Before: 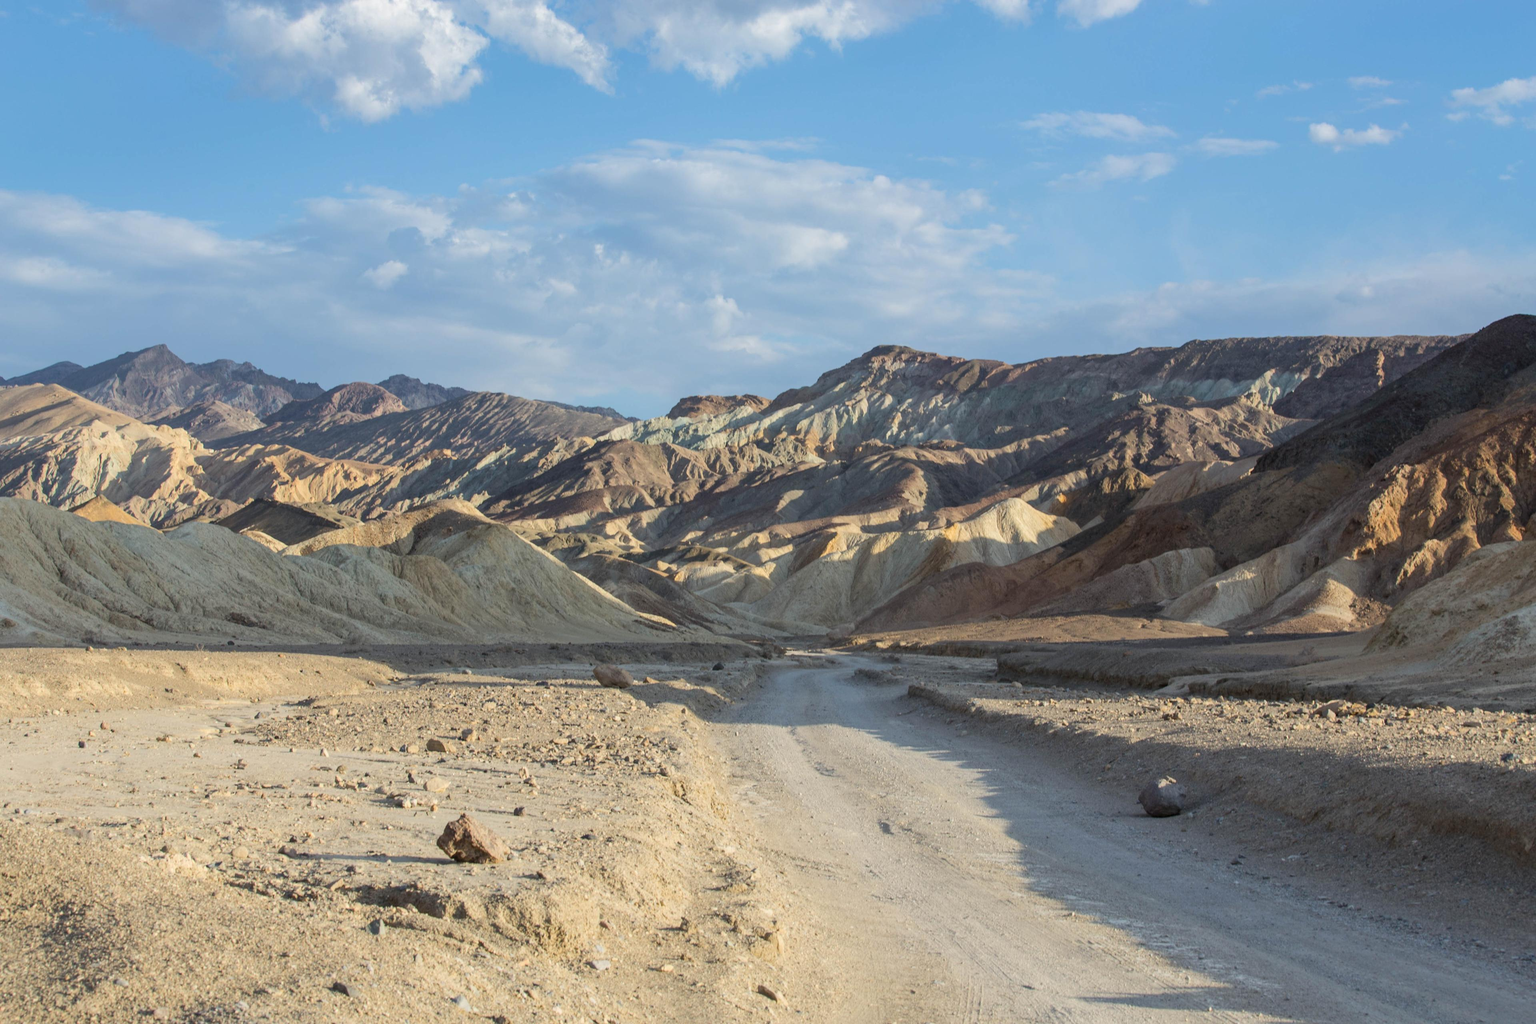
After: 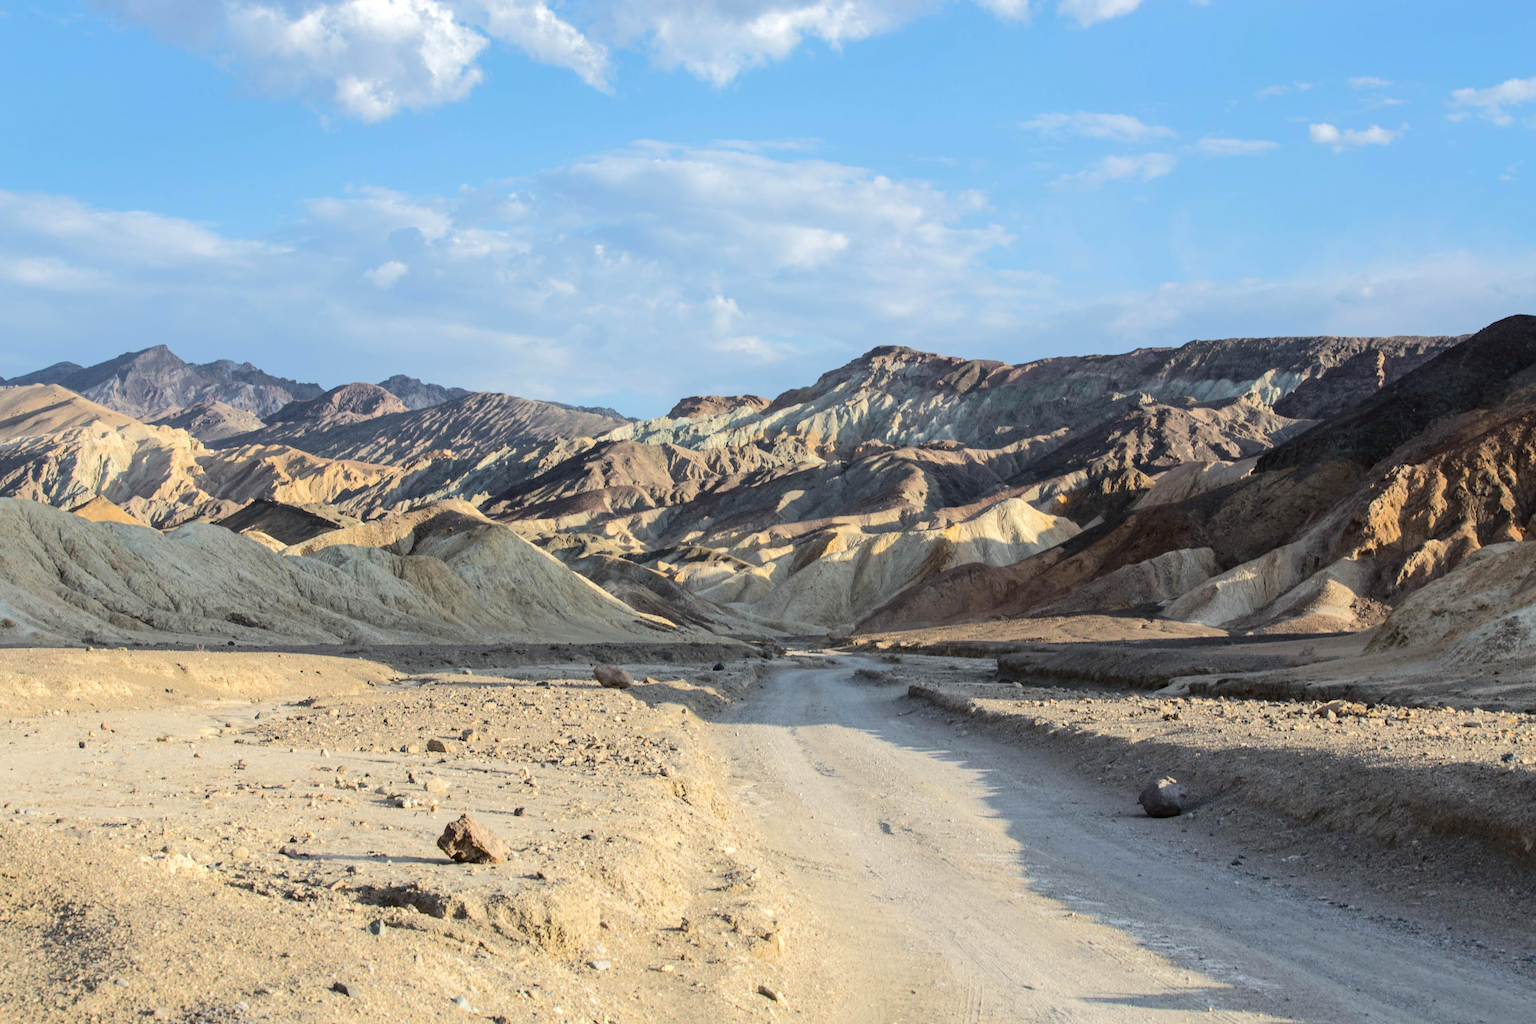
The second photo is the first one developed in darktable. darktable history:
tone curve: curves: ch0 [(0, 0) (0.003, 0.009) (0.011, 0.013) (0.025, 0.022) (0.044, 0.039) (0.069, 0.055) (0.1, 0.077) (0.136, 0.113) (0.177, 0.158) (0.224, 0.213) (0.277, 0.289) (0.335, 0.367) (0.399, 0.451) (0.468, 0.532) (0.543, 0.615) (0.623, 0.696) (0.709, 0.755) (0.801, 0.818) (0.898, 0.893) (1, 1)], color space Lab, independent channels, preserve colors none
color balance rgb: perceptual saturation grading › global saturation 3.284%, global vibrance 9.561%, contrast 14.698%, saturation formula JzAzBz (2021)
